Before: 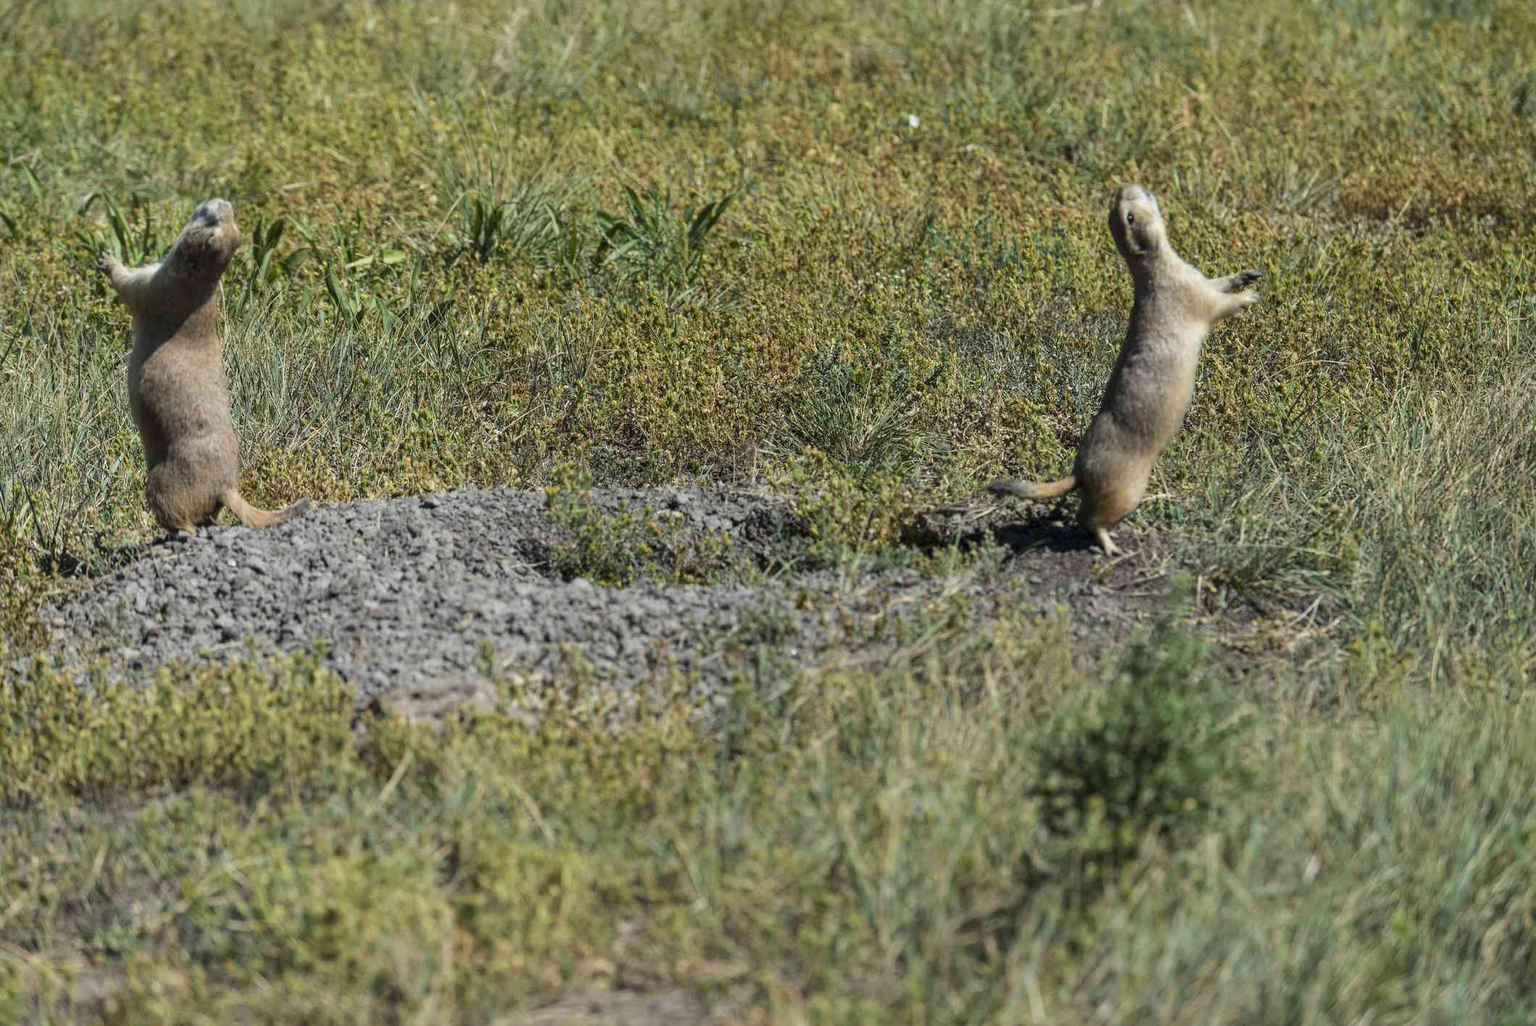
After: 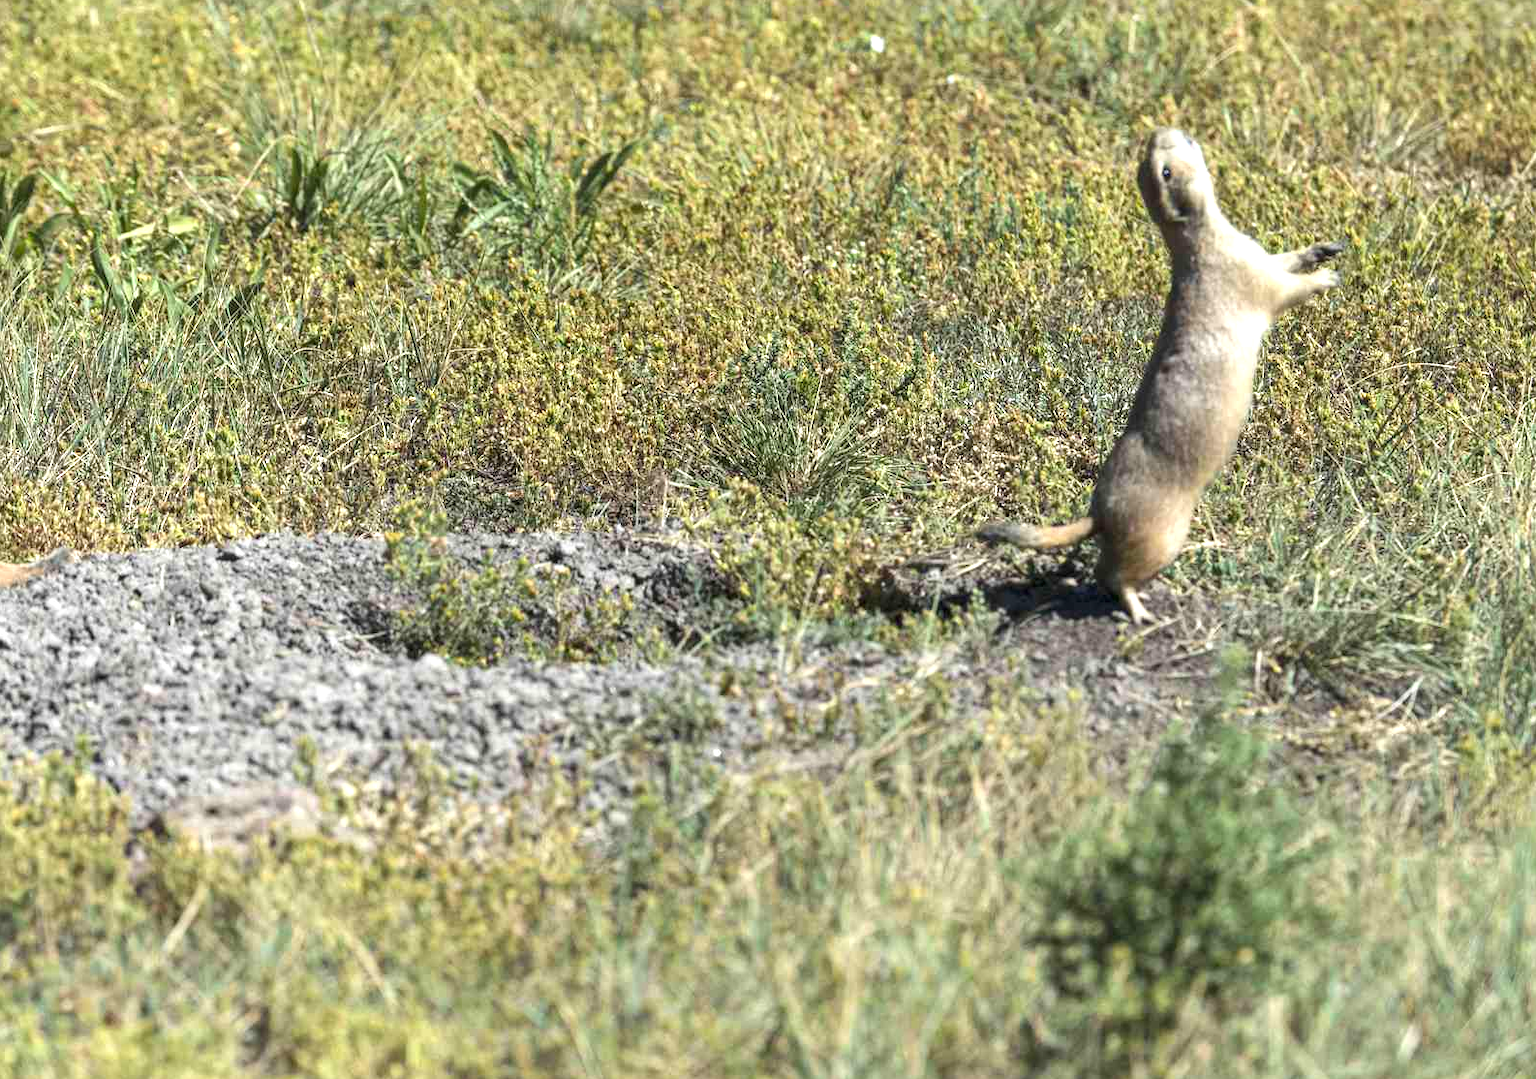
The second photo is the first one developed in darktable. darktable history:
exposure: black level correction 0, exposure 1 EV, compensate highlight preservation false
crop: left 16.768%, top 8.653%, right 8.362%, bottom 12.485%
